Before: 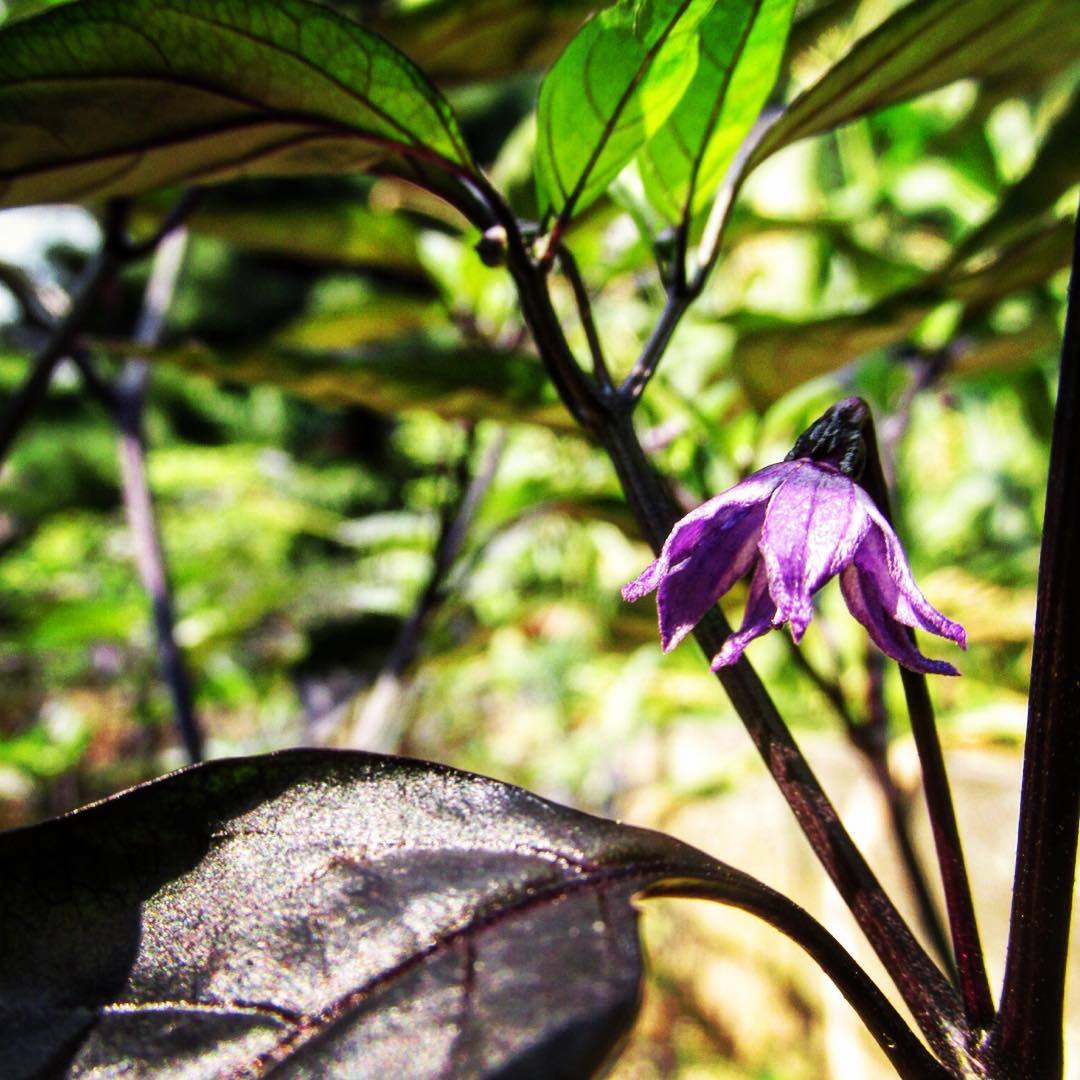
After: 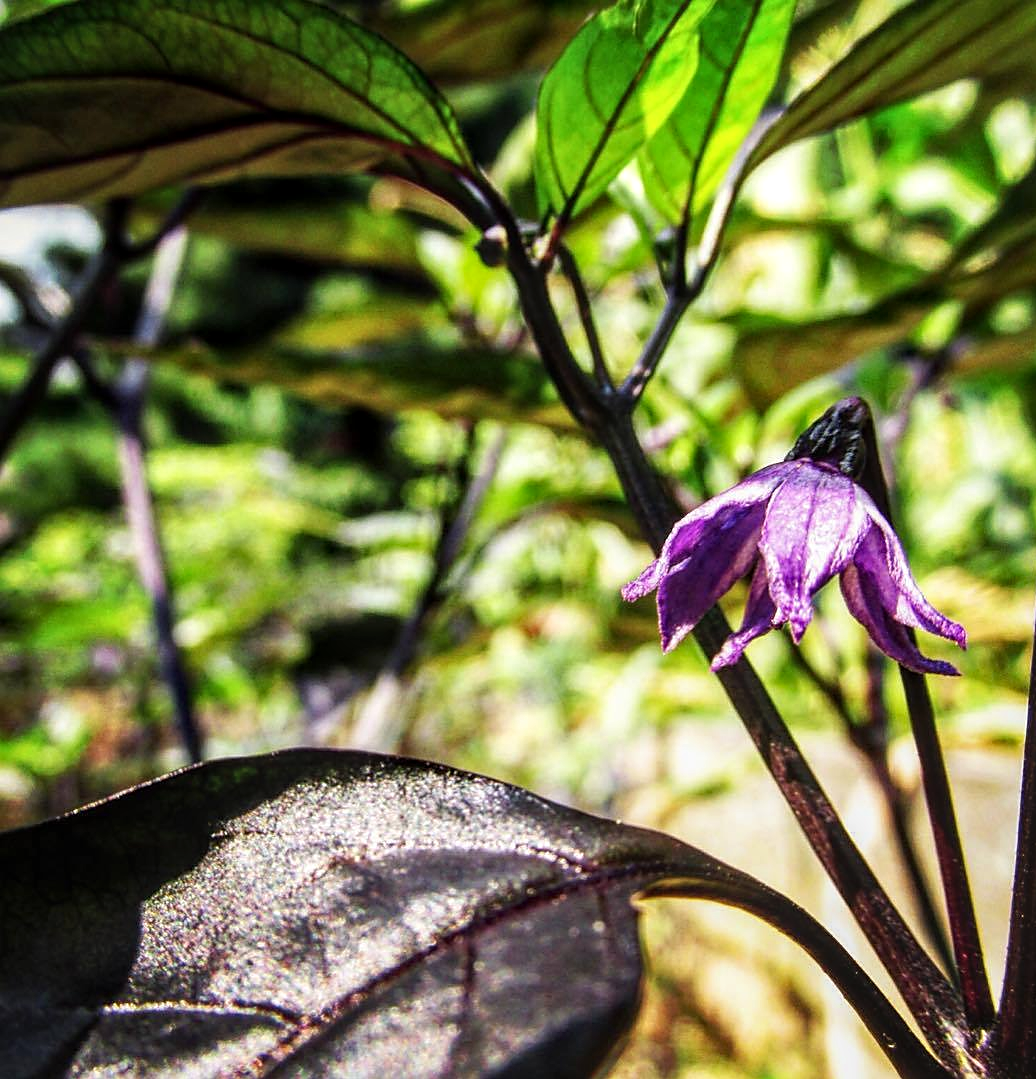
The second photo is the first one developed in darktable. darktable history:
crop: right 4.01%, bottom 0.019%
sharpen: radius 1.904, amount 0.413, threshold 1.577
local contrast: on, module defaults
